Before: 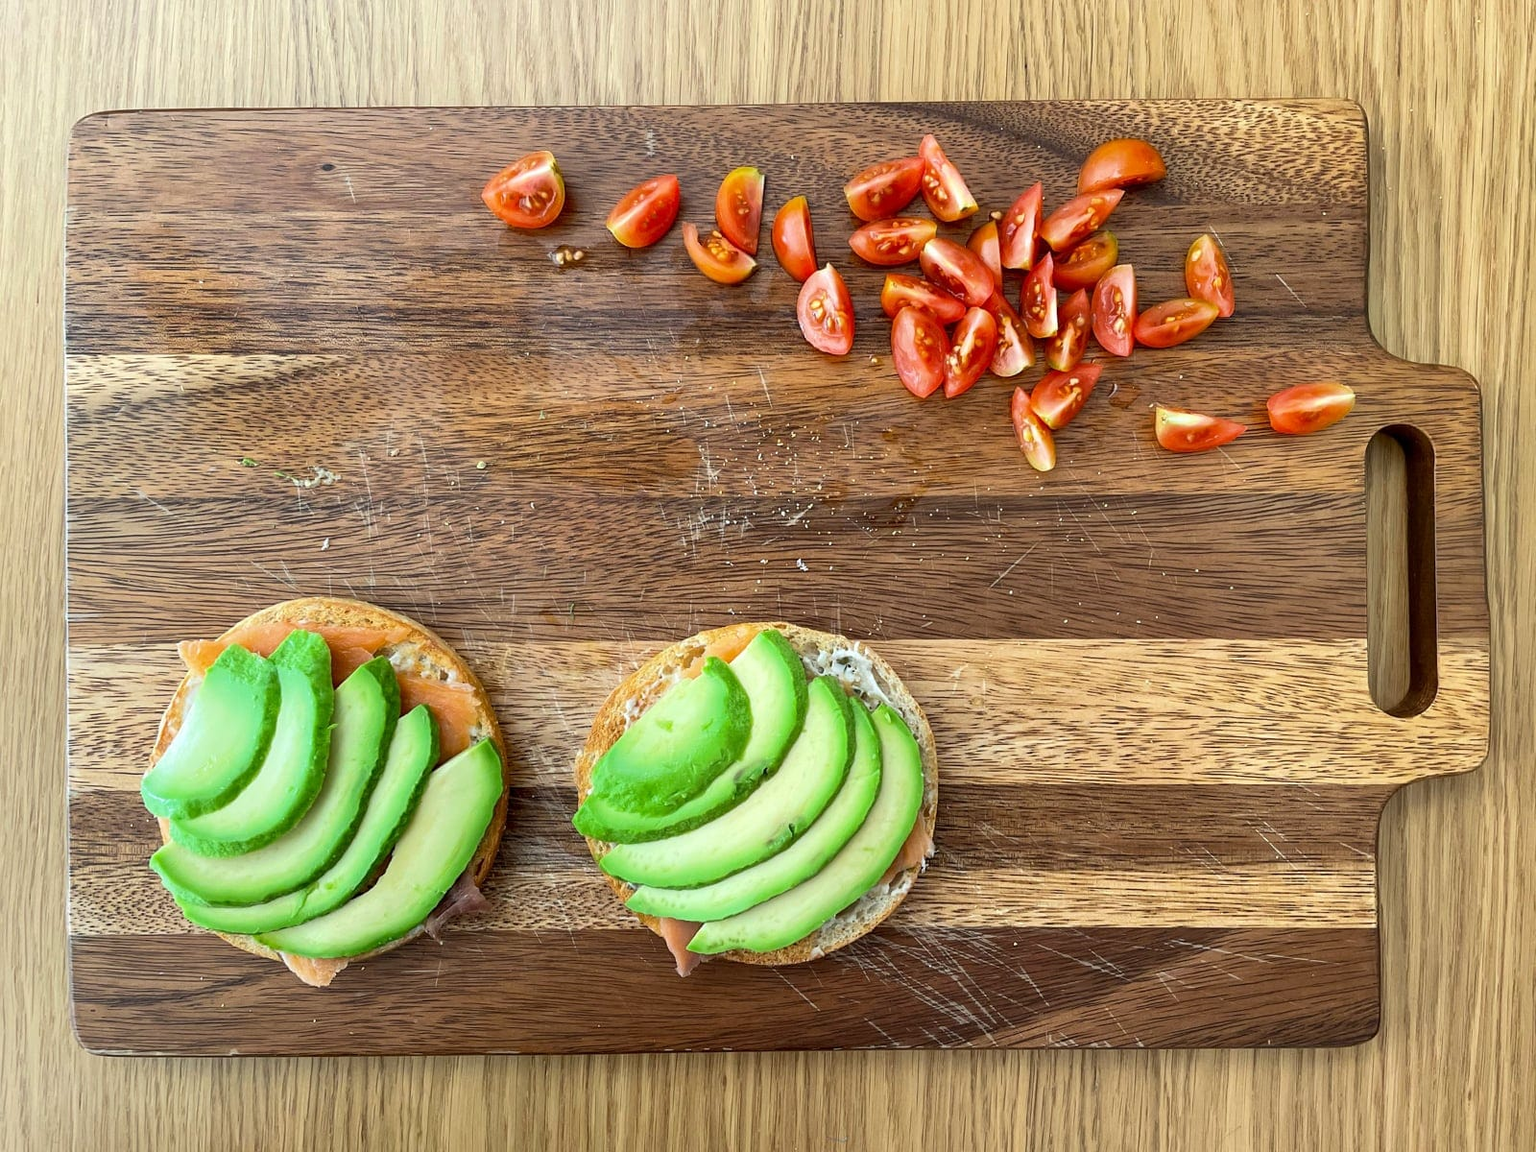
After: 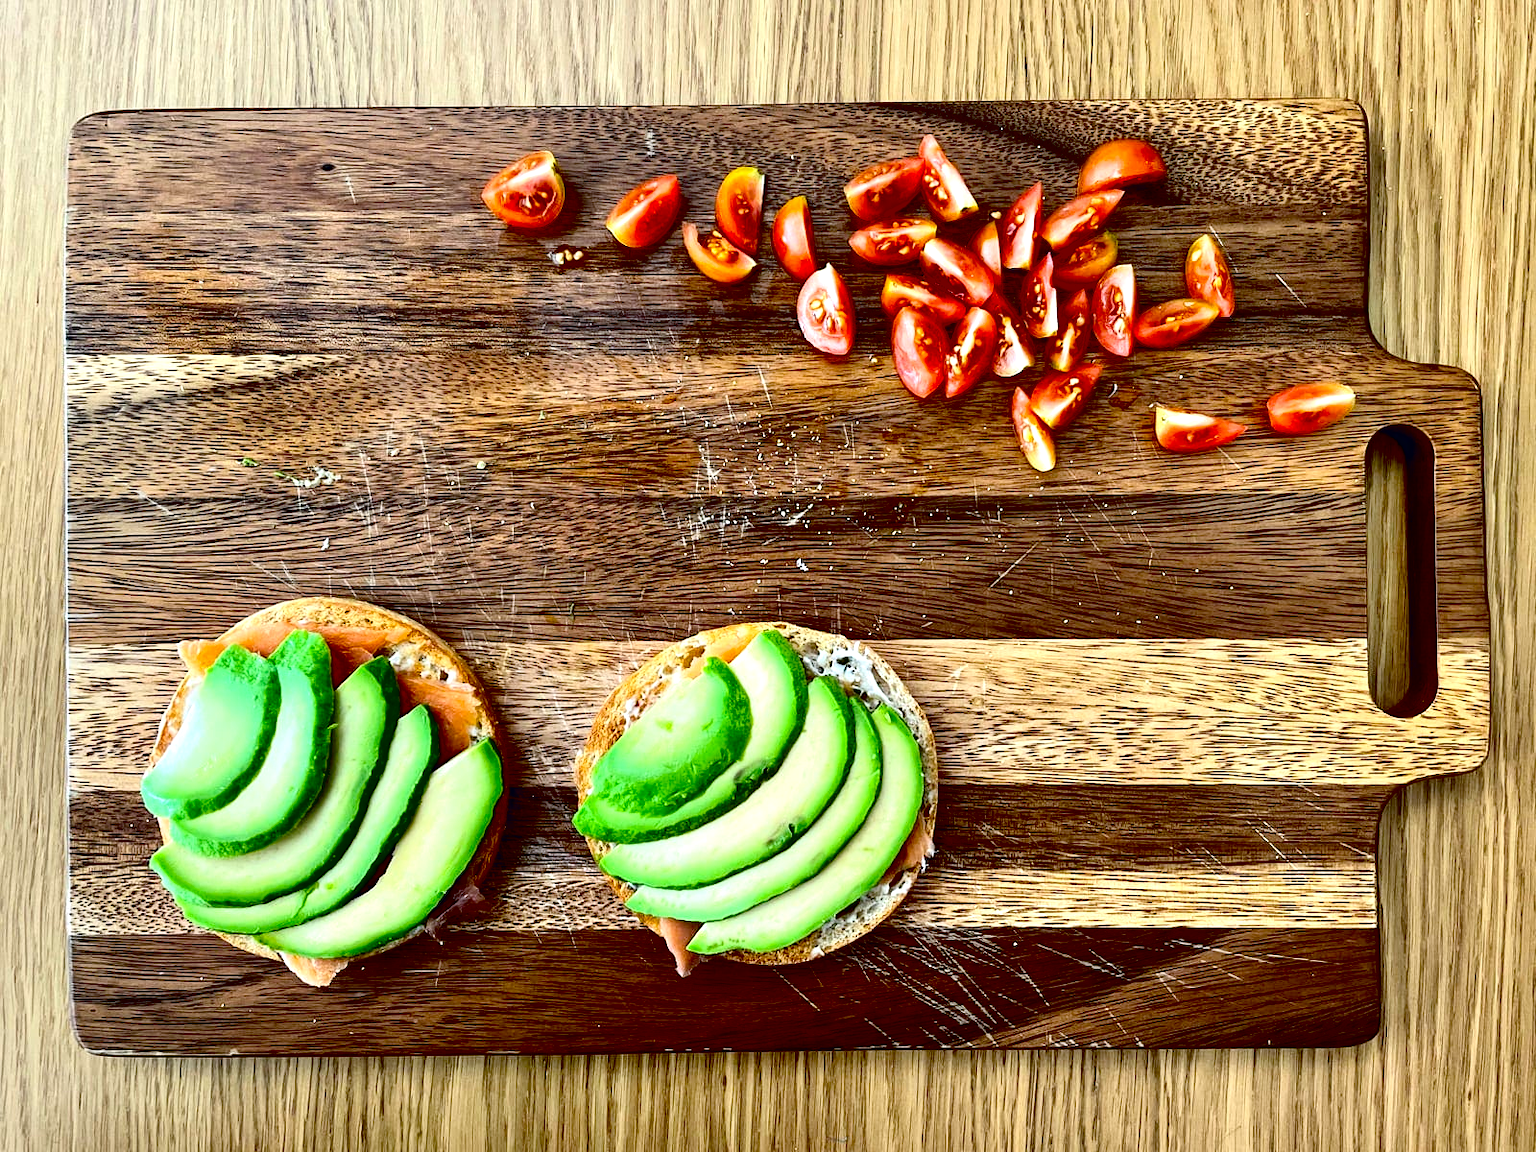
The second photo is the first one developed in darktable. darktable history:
contrast equalizer: y [[0.6 ×6], [0.55 ×6], [0 ×6], [0 ×6], [0 ×6]]
exposure: black level correction 0.048, exposure 0.014 EV, compensate exposure bias true, compensate highlight preservation false
tone curve: curves: ch0 [(0, 0) (0.003, 0.01) (0.011, 0.015) (0.025, 0.023) (0.044, 0.037) (0.069, 0.055) (0.1, 0.08) (0.136, 0.114) (0.177, 0.155) (0.224, 0.201) (0.277, 0.254) (0.335, 0.319) (0.399, 0.387) (0.468, 0.459) (0.543, 0.544) (0.623, 0.634) (0.709, 0.731) (0.801, 0.827) (0.898, 0.921) (1, 1)], color space Lab, independent channels, preserve colors none
